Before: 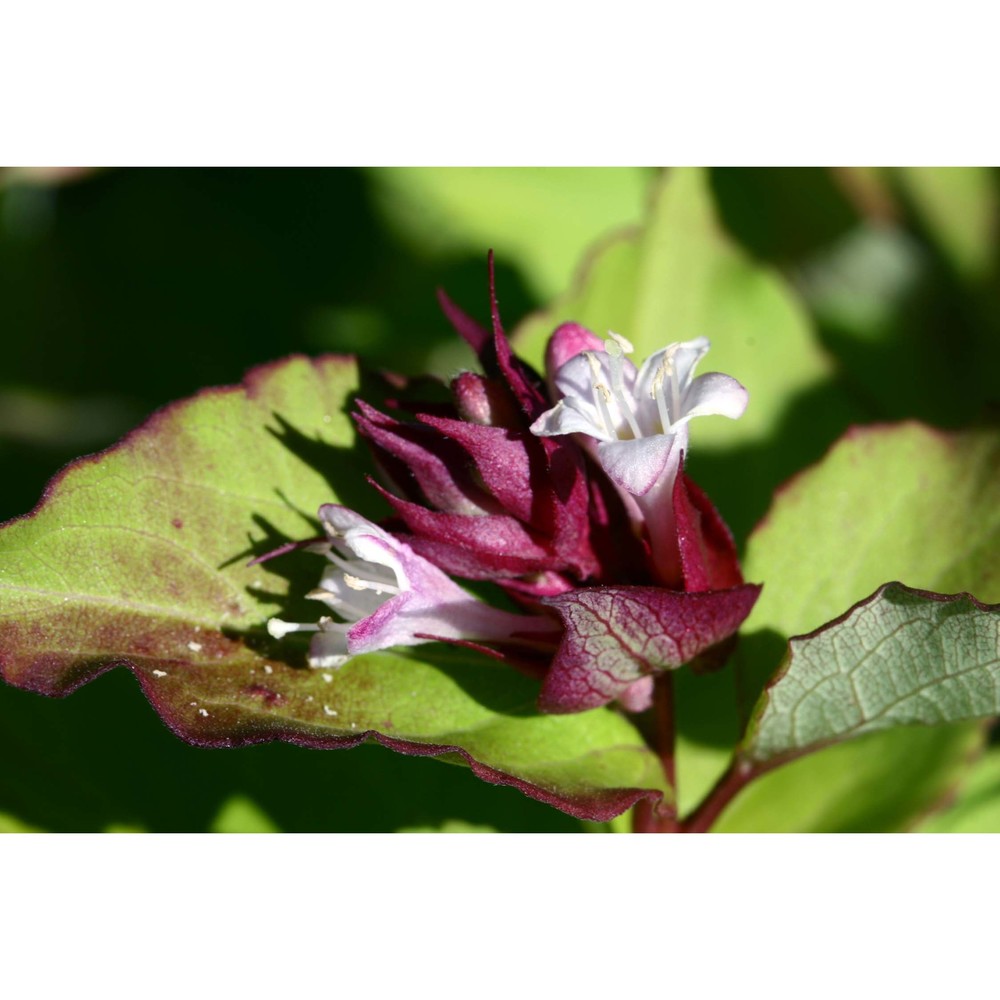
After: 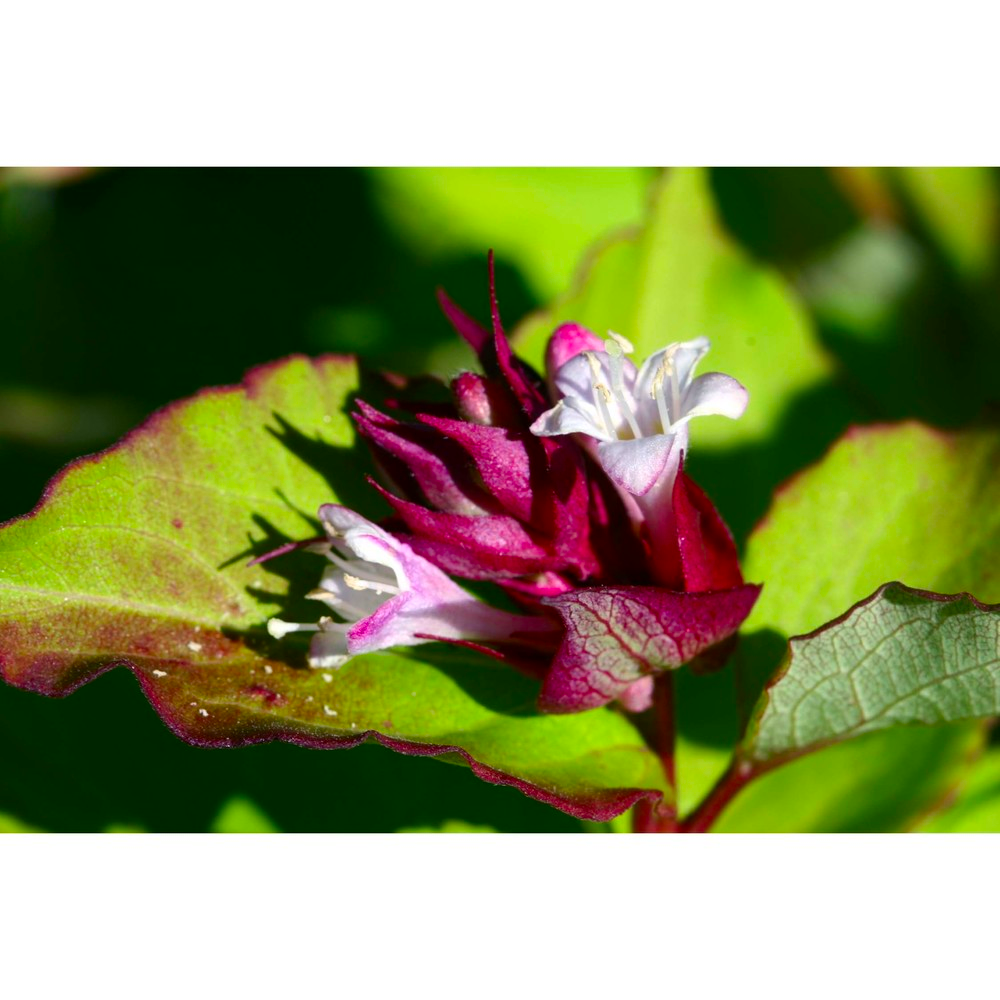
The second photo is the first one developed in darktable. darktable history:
contrast brightness saturation: saturation 0.486
